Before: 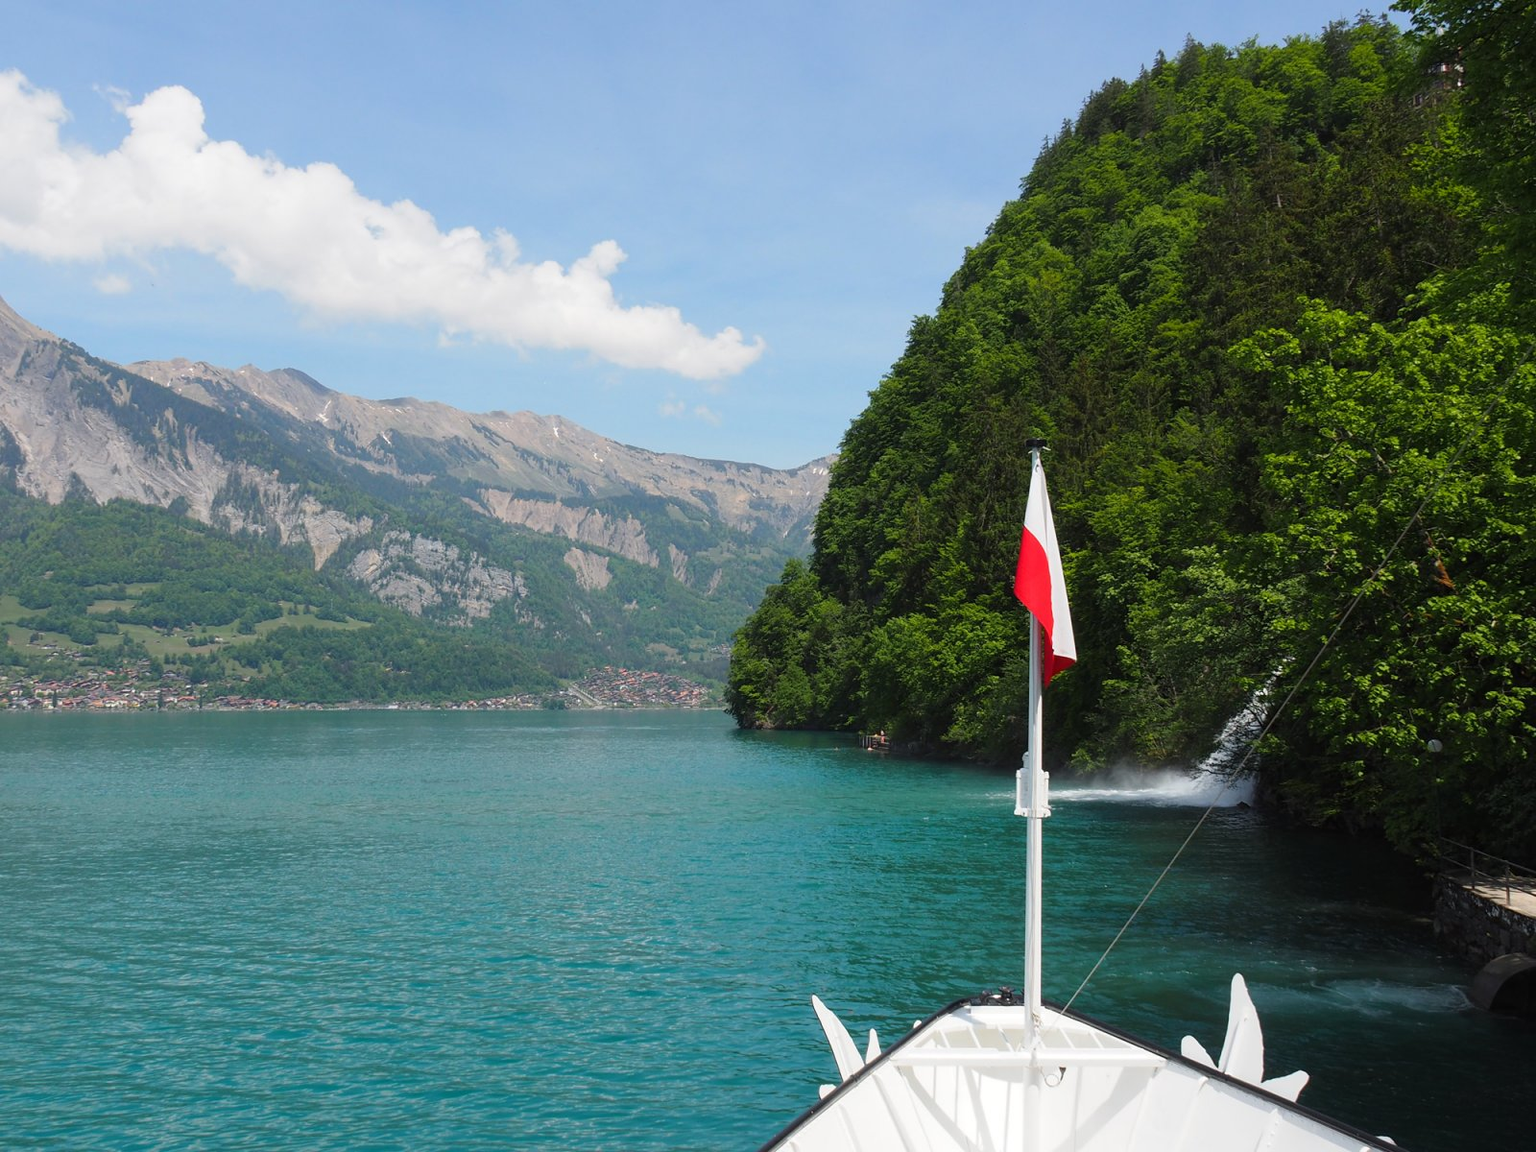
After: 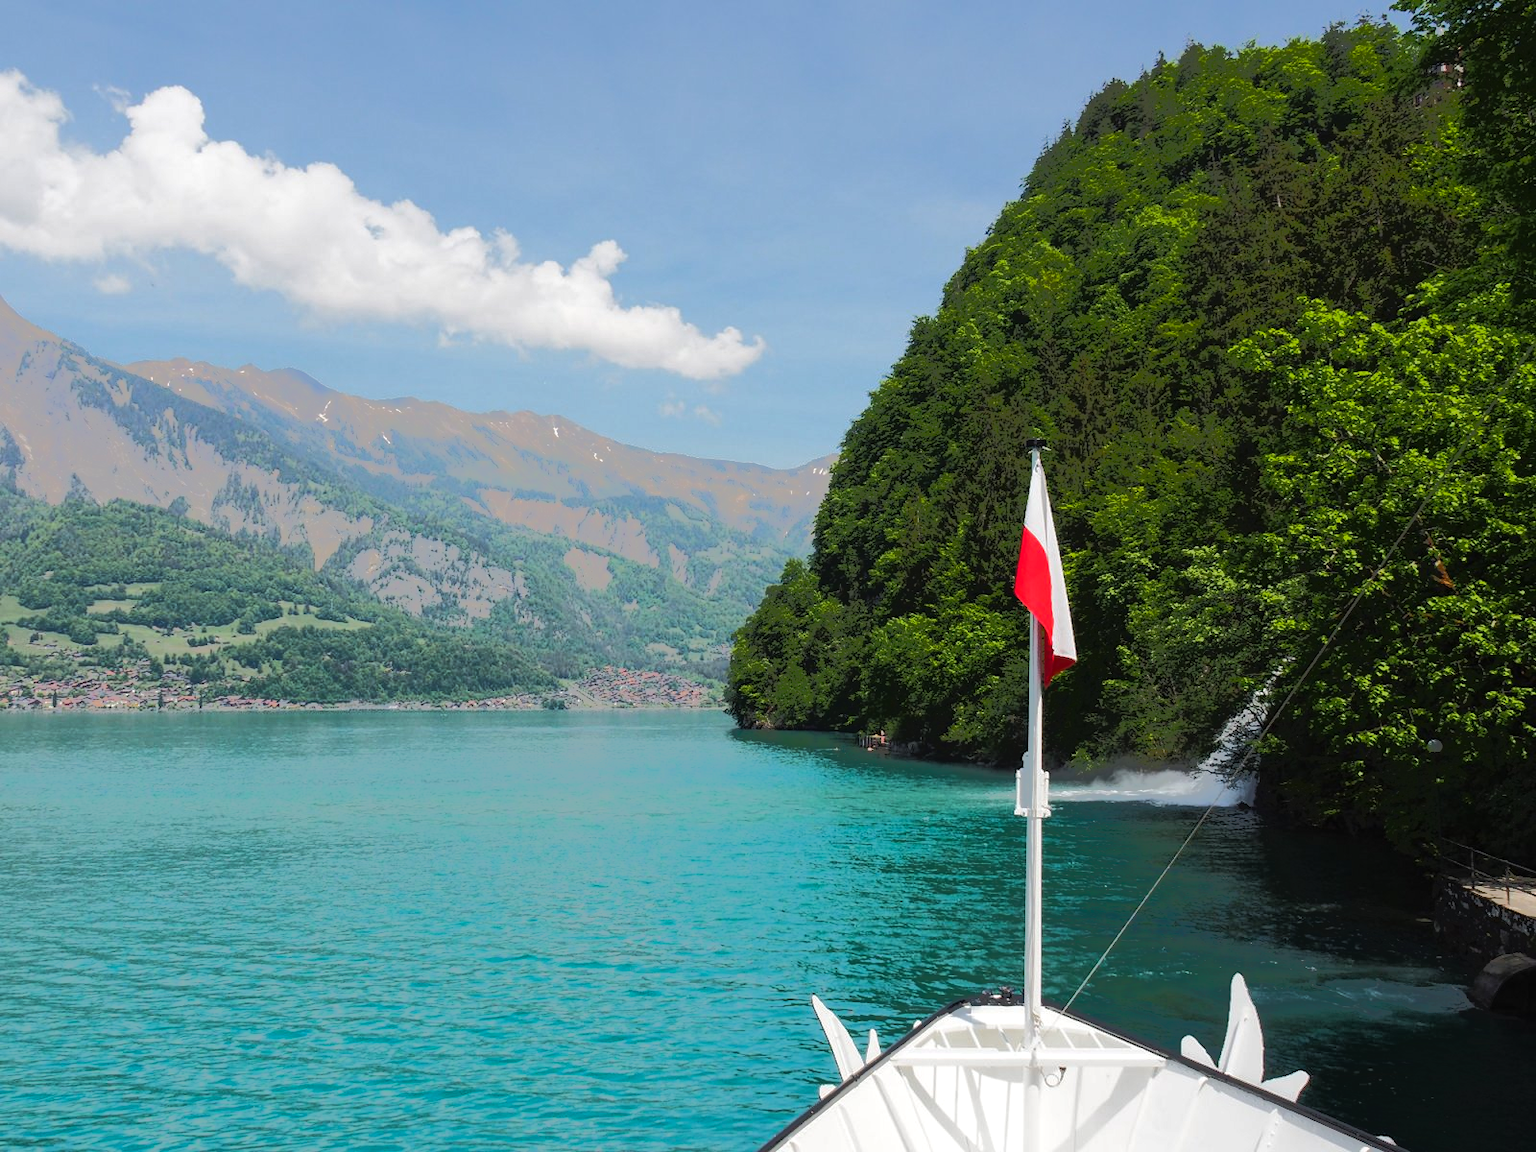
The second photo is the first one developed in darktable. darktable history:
tone equalizer: -7 EV -0.609 EV, -6 EV 0.993 EV, -5 EV -0.463 EV, -4 EV 0.469 EV, -3 EV 0.427 EV, -2 EV 0.157 EV, -1 EV -0.159 EV, +0 EV -0.405 EV, edges refinement/feathering 500, mask exposure compensation -1.57 EV, preserve details no
color balance rgb: perceptual saturation grading › global saturation 0.214%, global vibrance 20%
